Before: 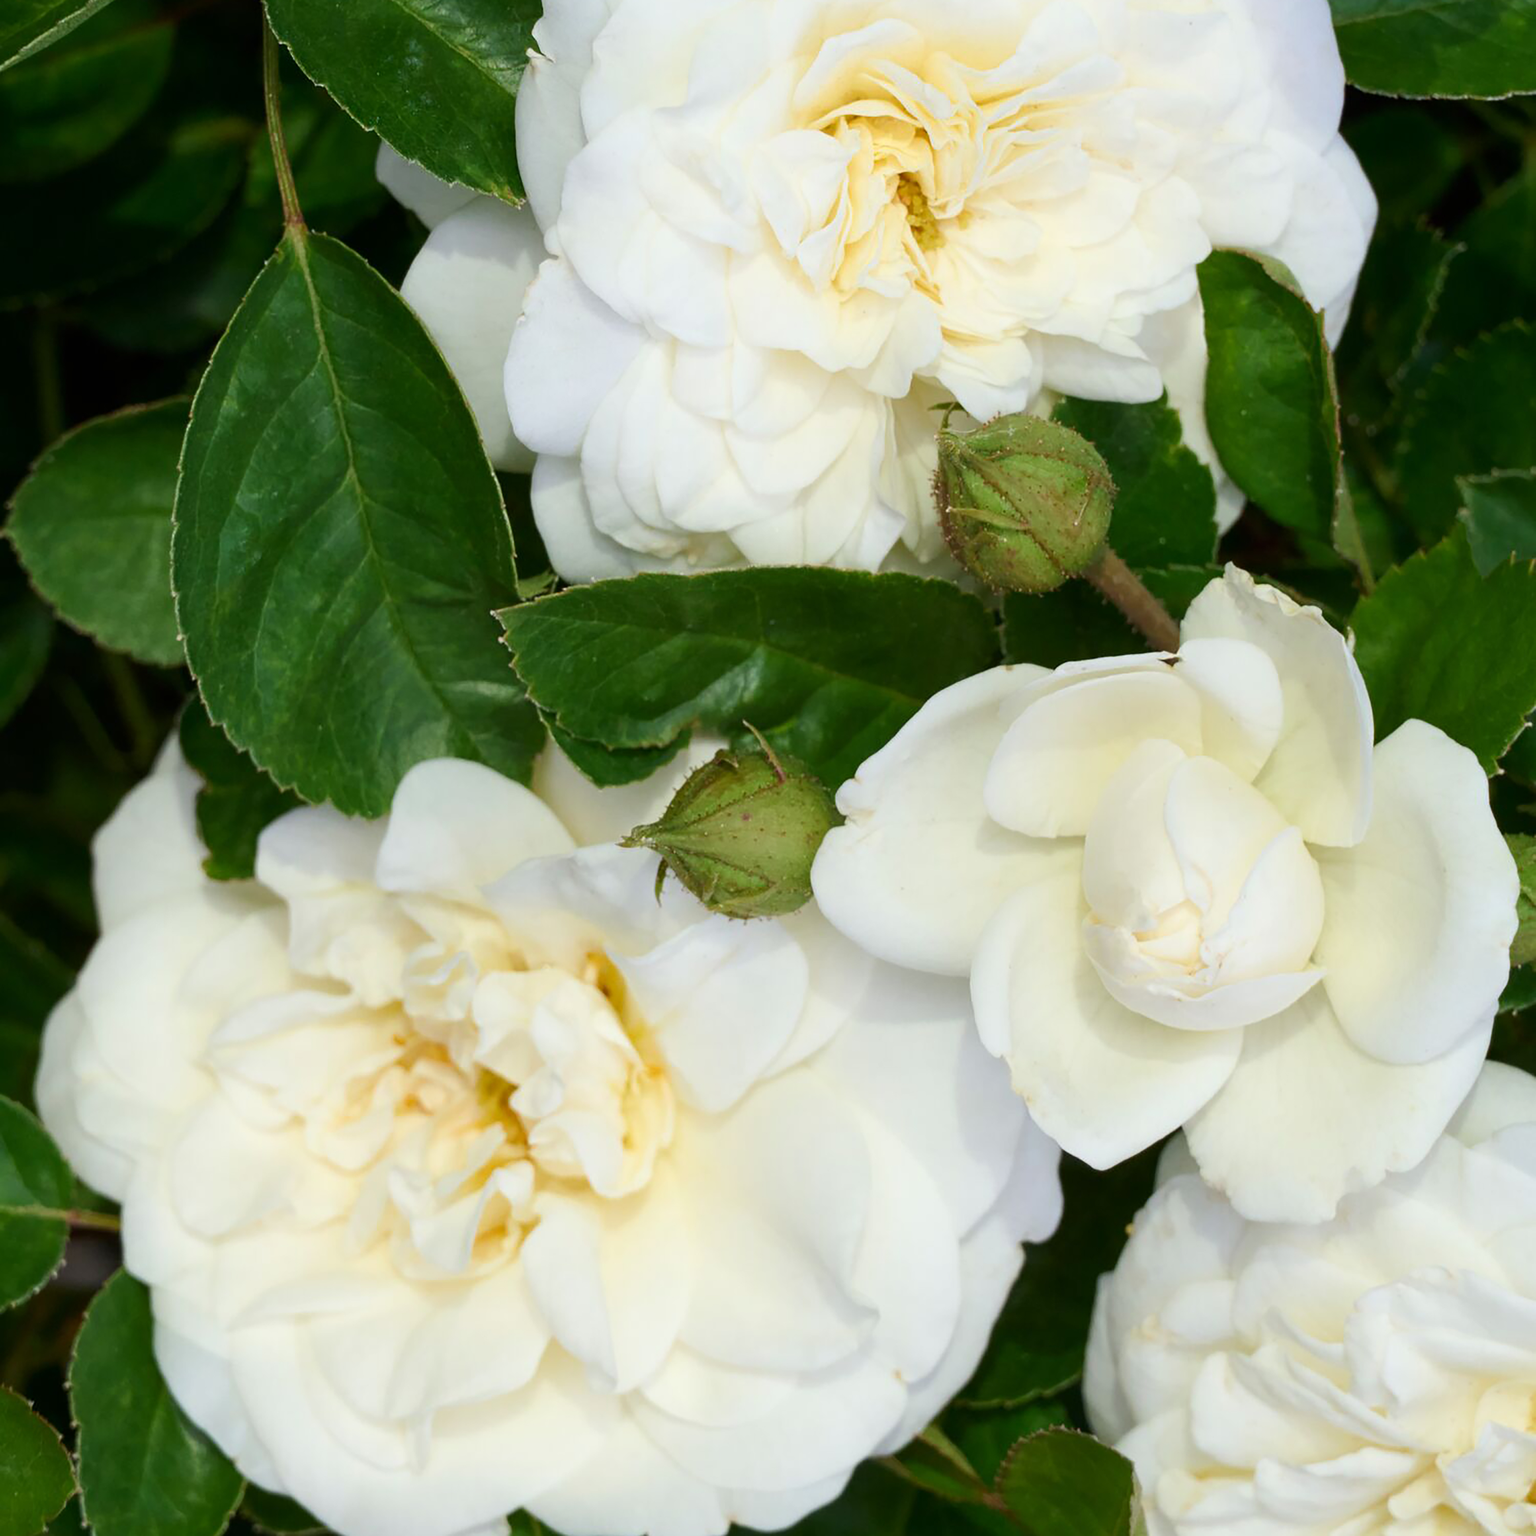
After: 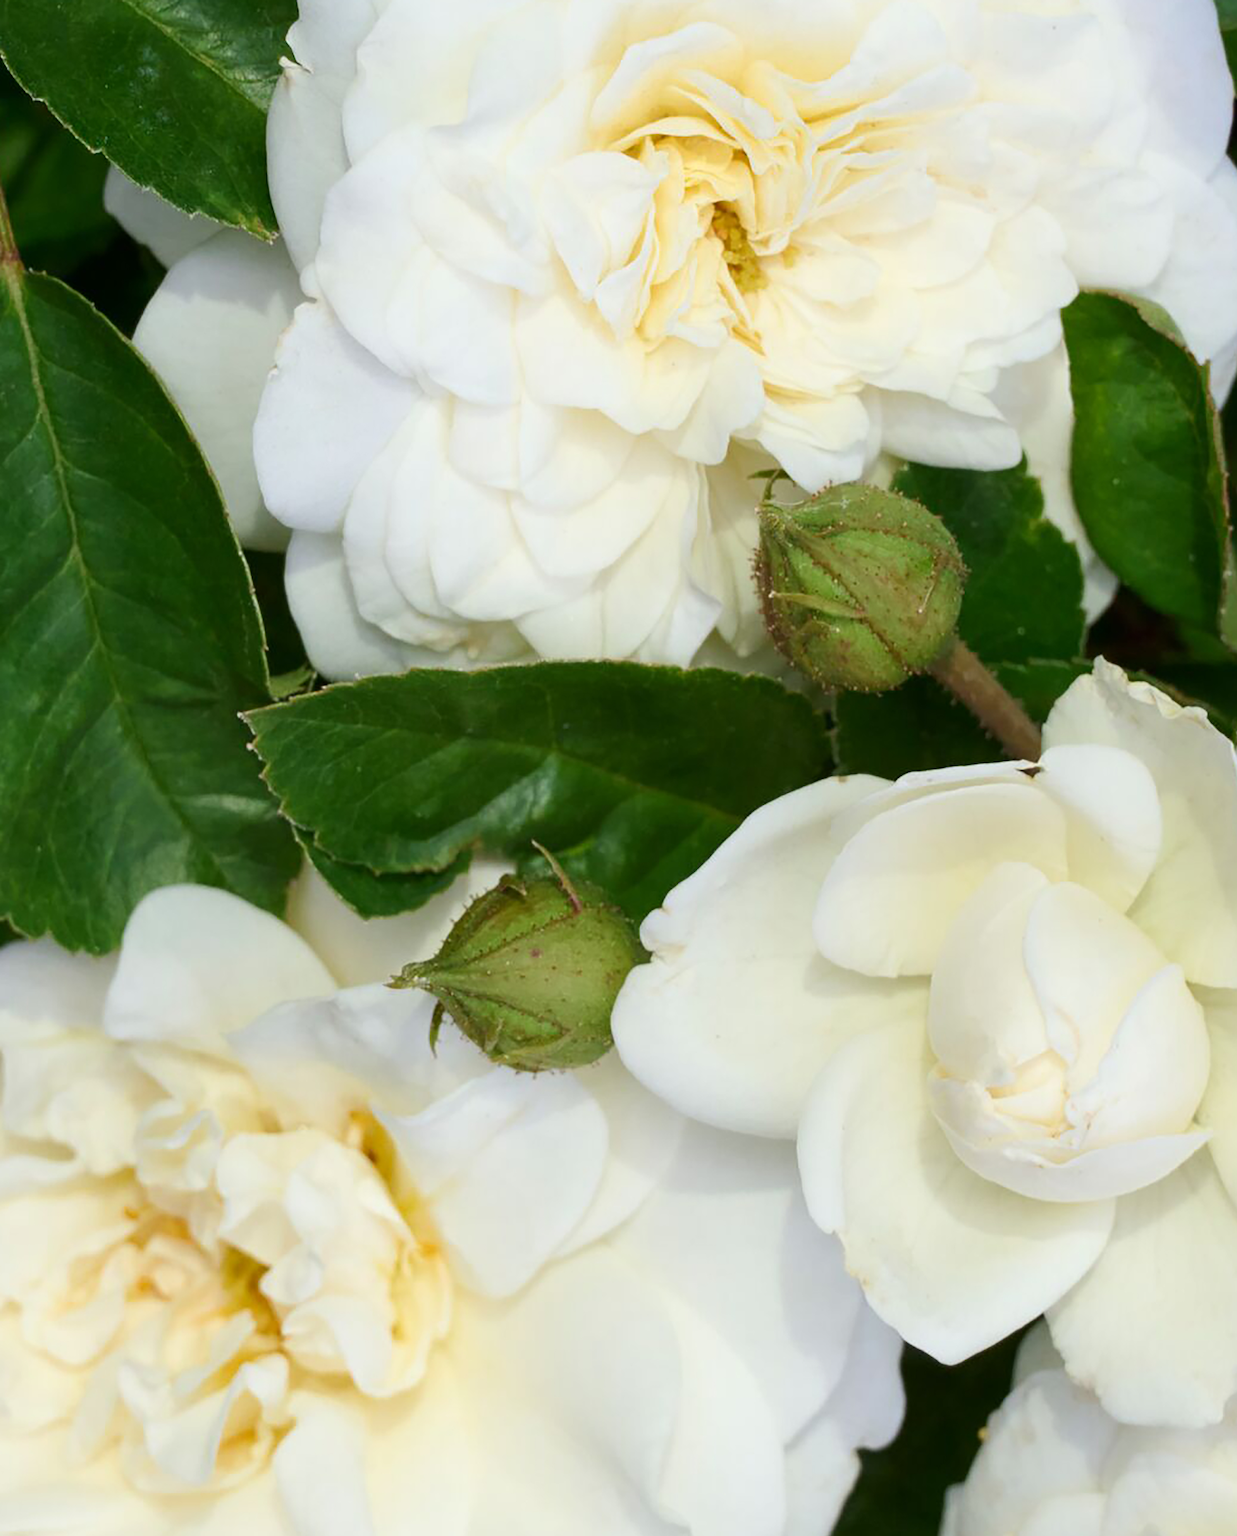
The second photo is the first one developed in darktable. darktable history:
exposure: compensate exposure bias true, compensate highlight preservation false
crop: left 18.701%, right 12.179%, bottom 14.238%
